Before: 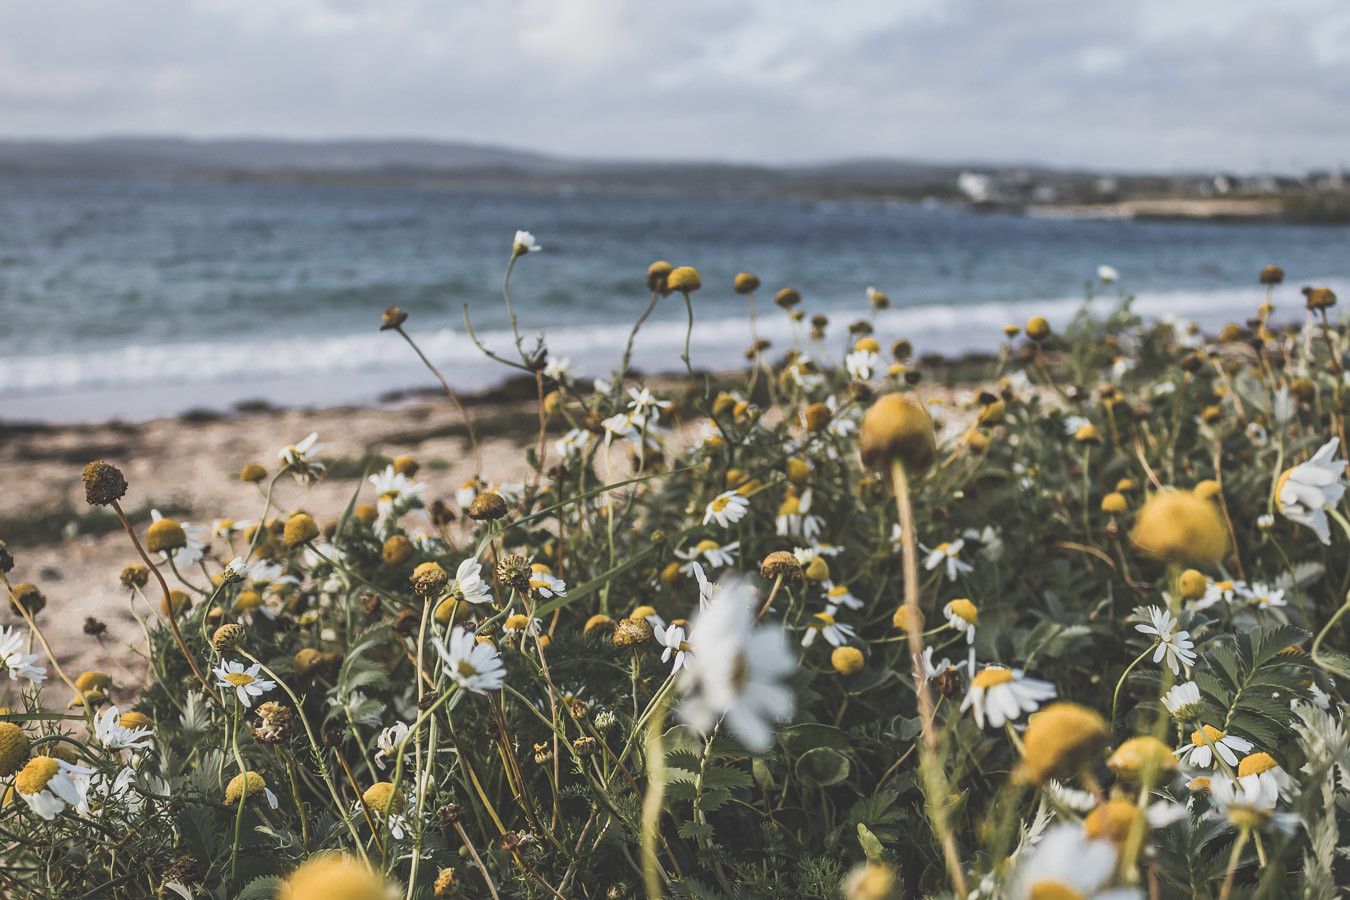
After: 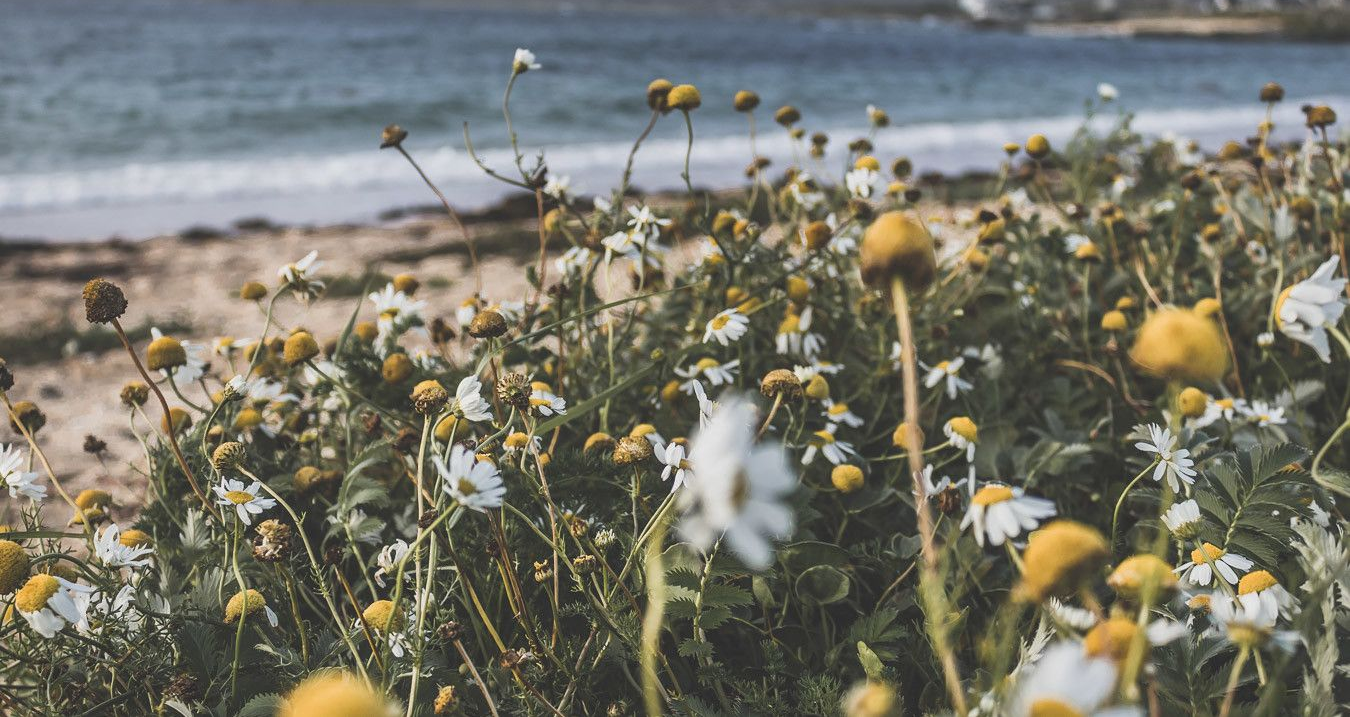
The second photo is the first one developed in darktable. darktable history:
crop and rotate: top 20.313%
exposure: exposure 0.021 EV, compensate highlight preservation false
